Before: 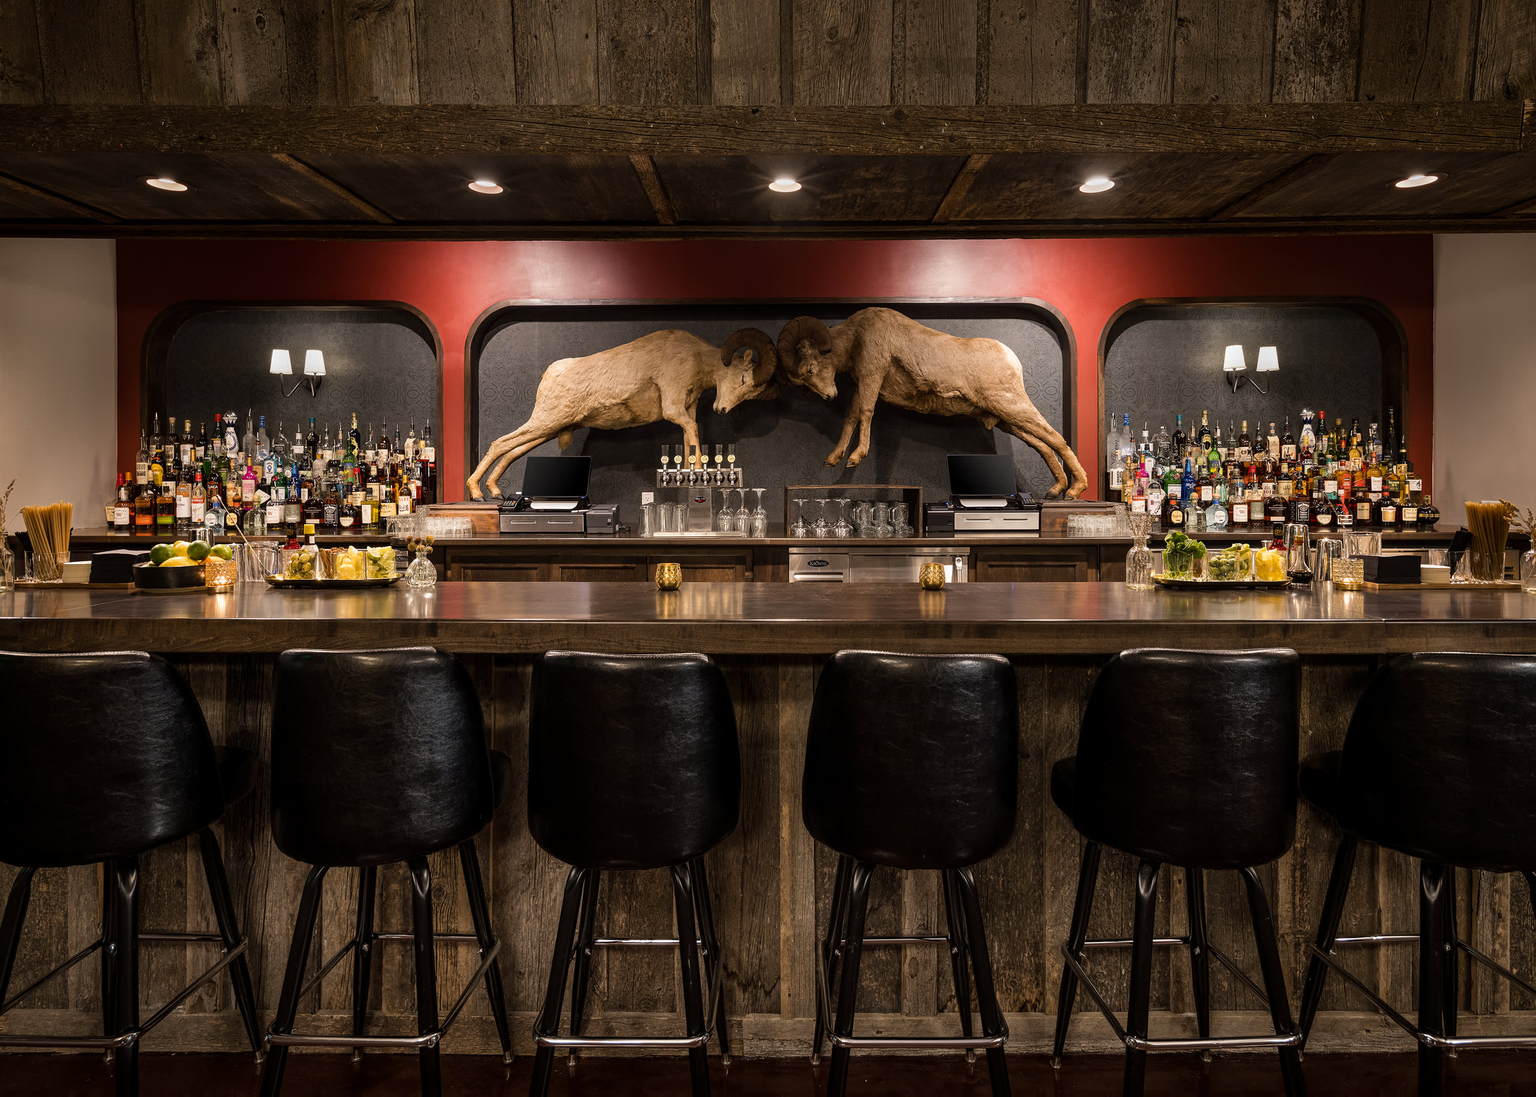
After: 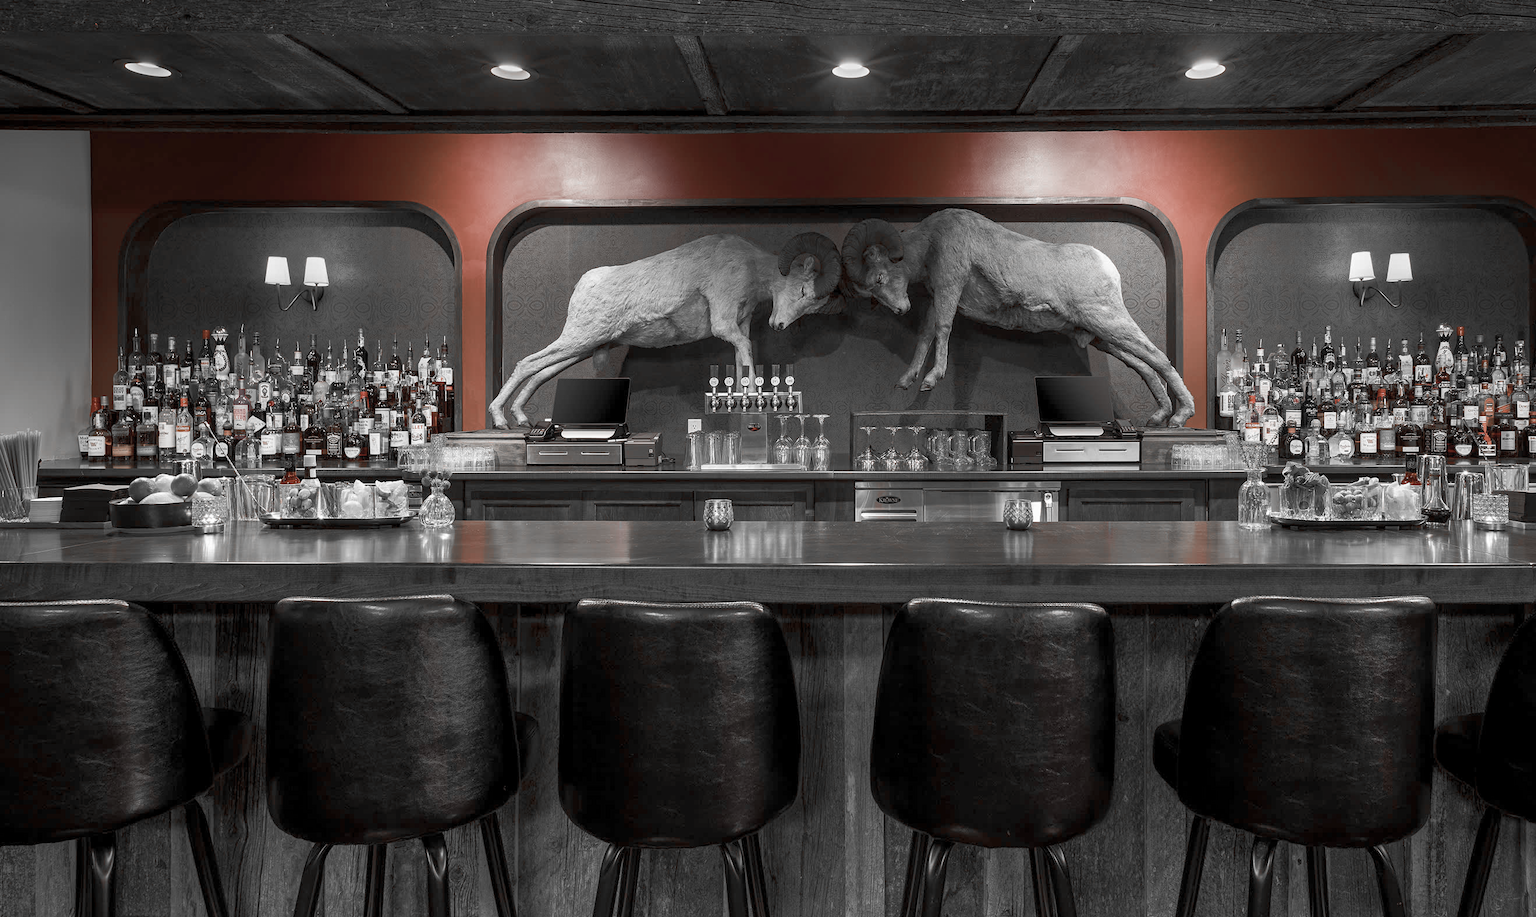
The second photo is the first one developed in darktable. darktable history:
color zones: curves: ch1 [(0, 0.006) (0.094, 0.285) (0.171, 0.001) (0.429, 0.001) (0.571, 0.003) (0.714, 0.004) (0.857, 0.004) (1, 0.006)]
rgb curve: curves: ch0 [(0, 0) (0.072, 0.166) (0.217, 0.293) (0.414, 0.42) (1, 1)], compensate middle gray true, preserve colors basic power
exposure: compensate highlight preservation false
color balance rgb: perceptual saturation grading › global saturation 20%, perceptual saturation grading › highlights -50%, perceptual saturation grading › shadows 30%
crop and rotate: left 2.425%, top 11.305%, right 9.6%, bottom 15.08%
